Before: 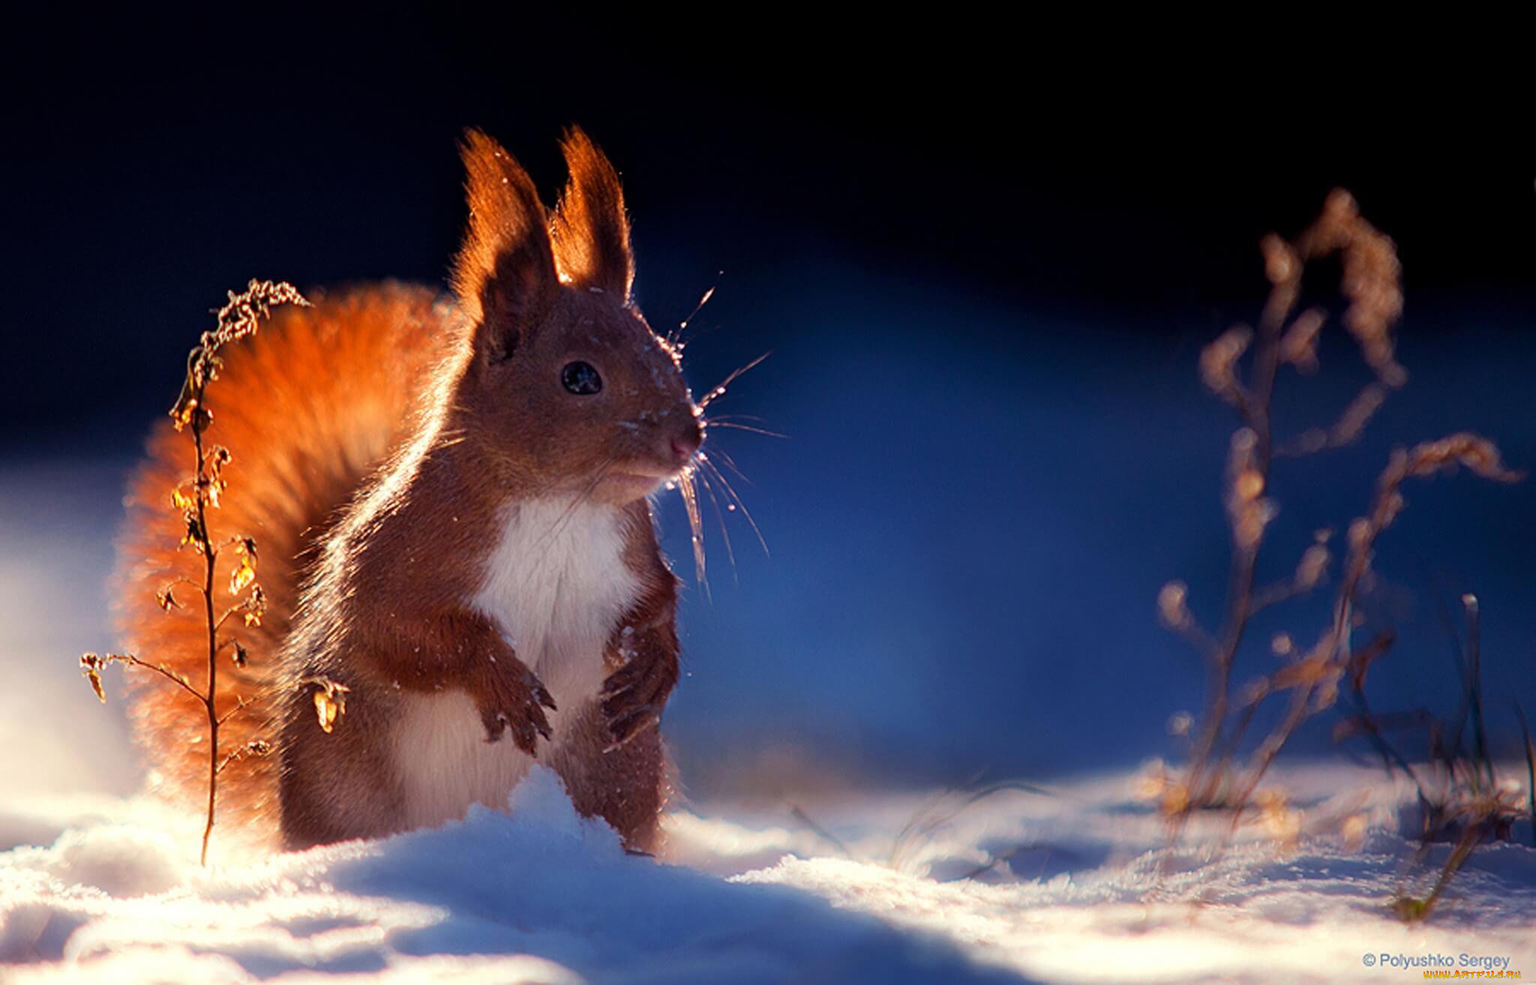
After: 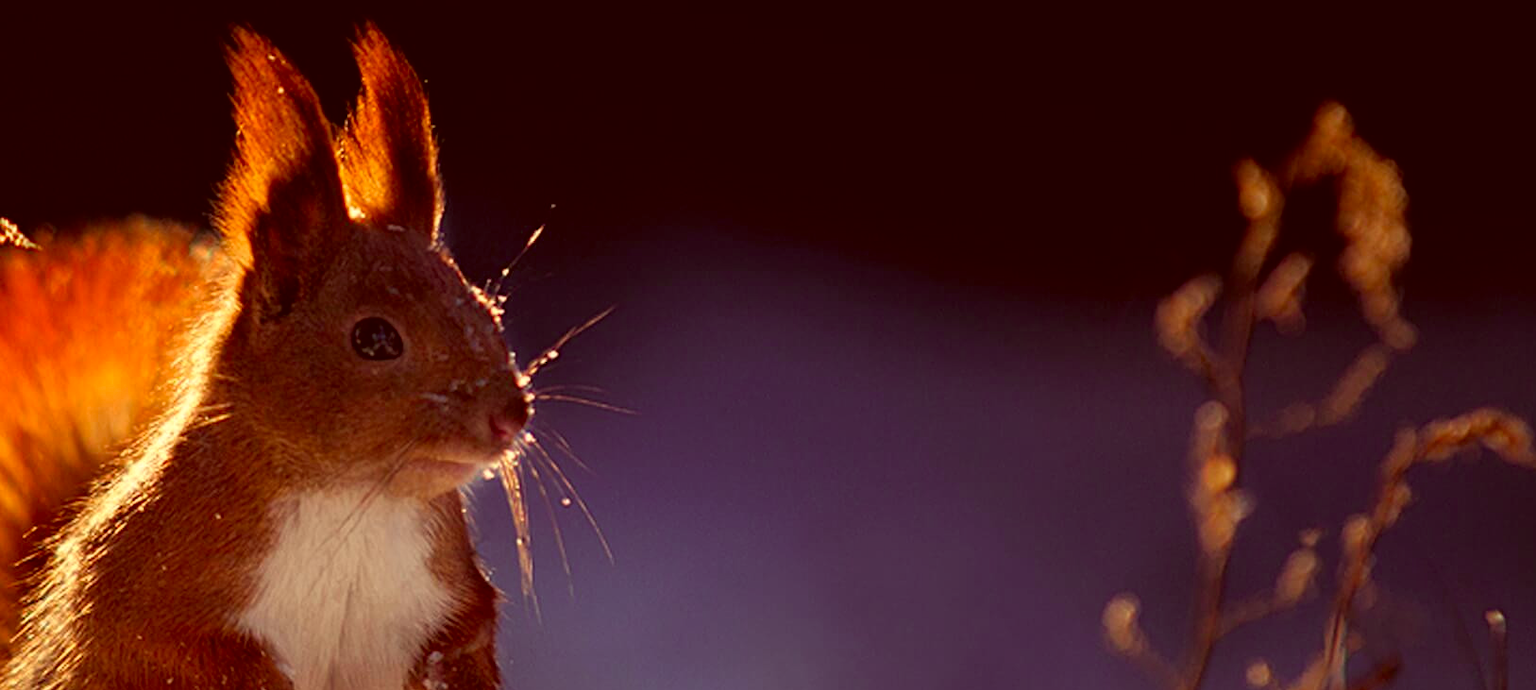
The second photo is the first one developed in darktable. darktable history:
color correction: highlights a* 1.12, highlights b* 24.26, shadows a* 15.58, shadows b* 24.26
crop: left 18.38%, top 11.092%, right 2.134%, bottom 33.217%
